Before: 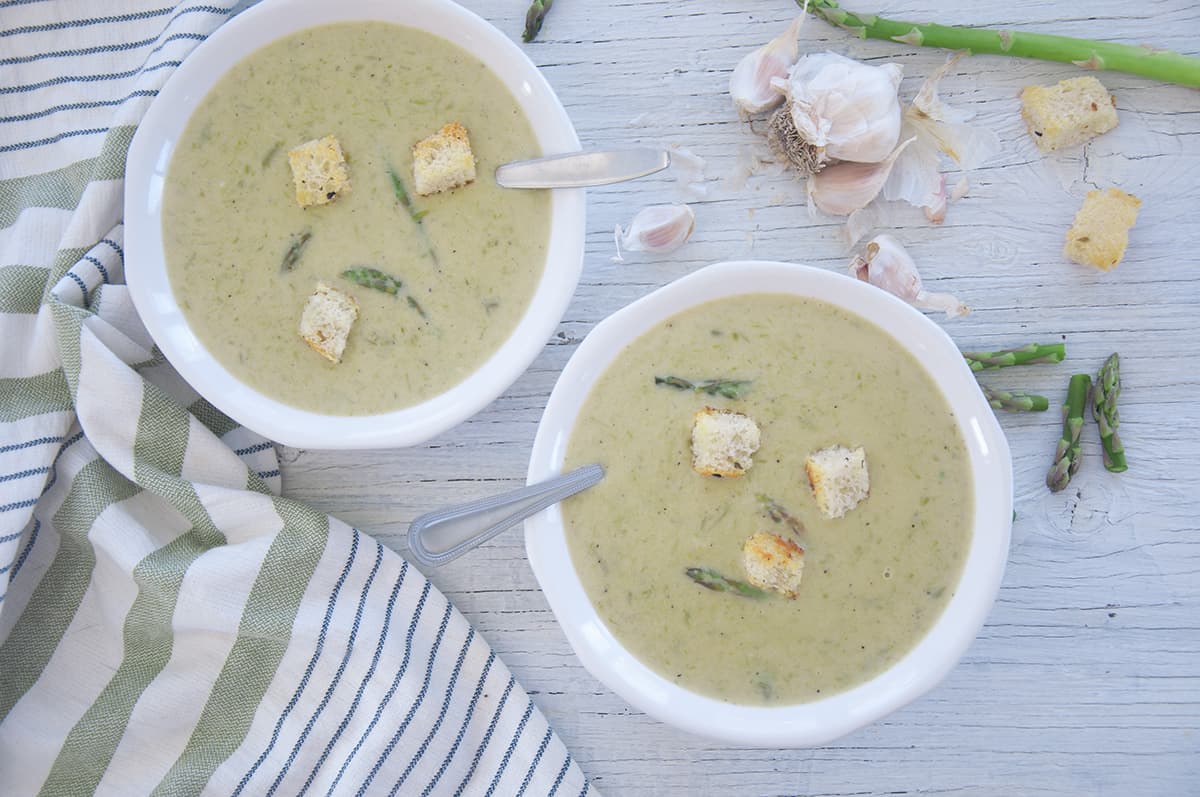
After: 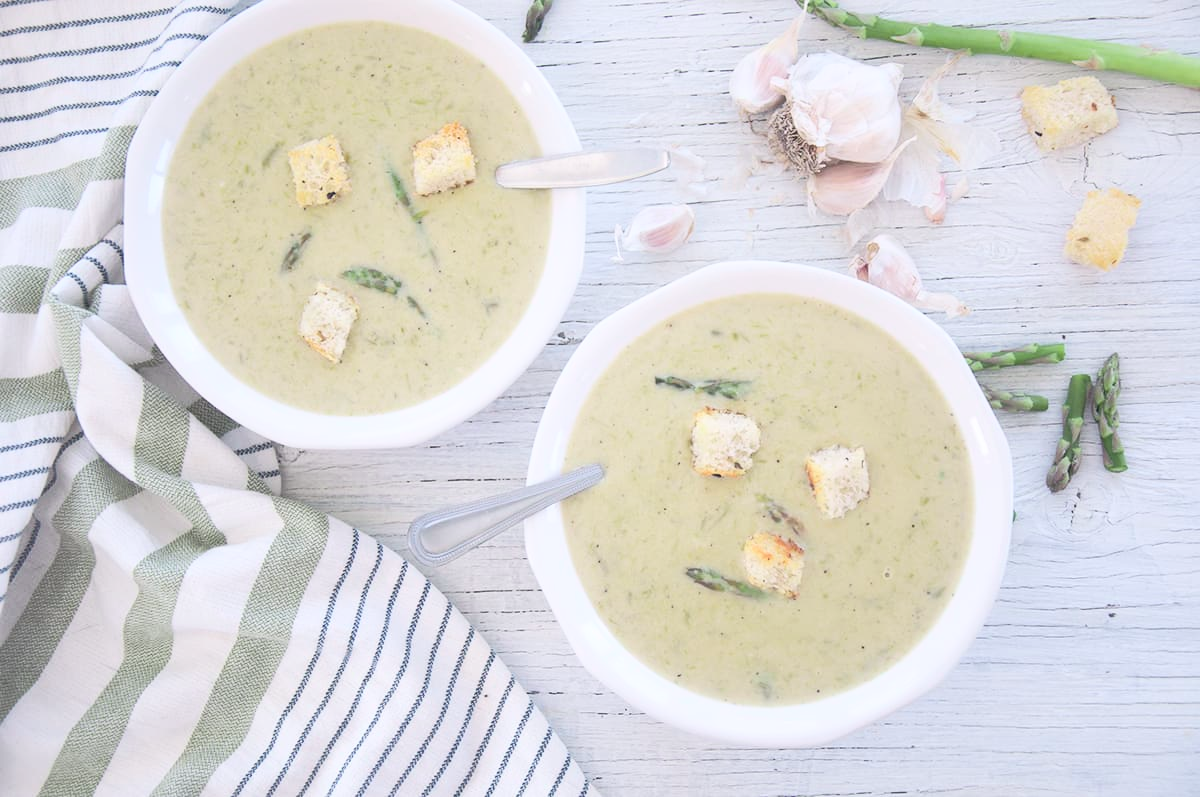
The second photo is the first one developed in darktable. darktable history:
tone curve: curves: ch0 [(0.003, 0.029) (0.188, 0.252) (0.46, 0.56) (0.608, 0.748) (0.871, 0.955) (1, 1)]; ch1 [(0, 0) (0.35, 0.356) (0.45, 0.453) (0.508, 0.515) (0.618, 0.634) (1, 1)]; ch2 [(0, 0) (0.456, 0.469) (0.5, 0.5) (0.634, 0.625) (1, 1)], color space Lab, independent channels, preserve colors none
